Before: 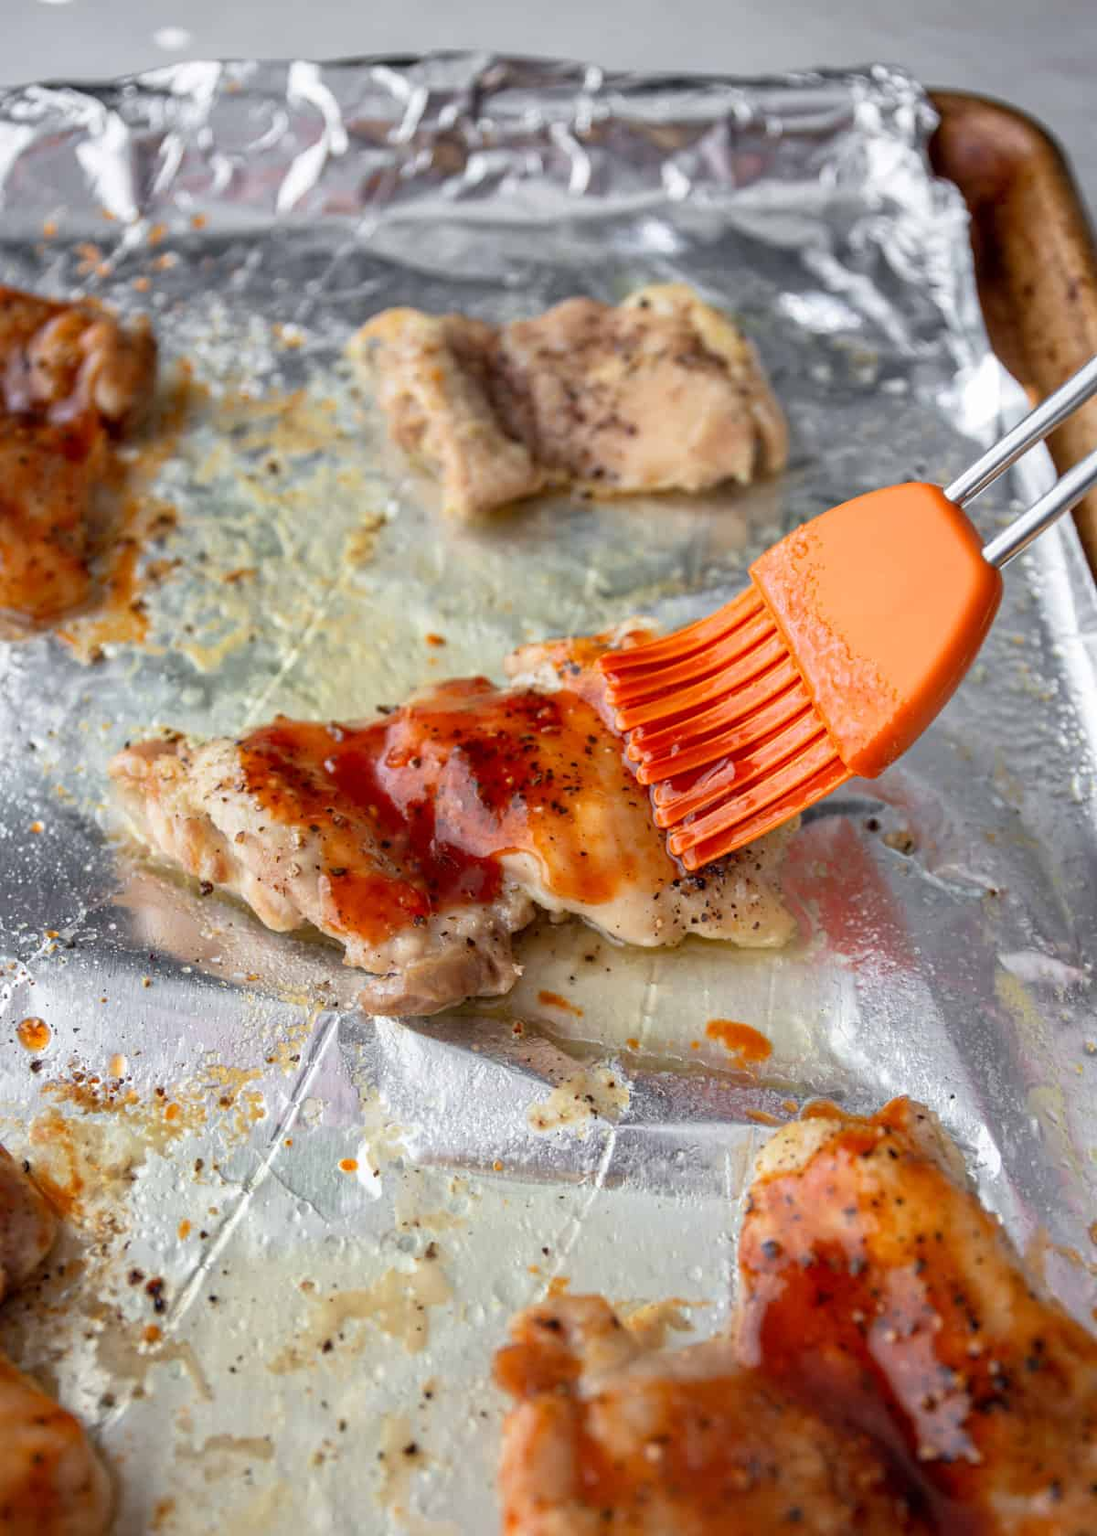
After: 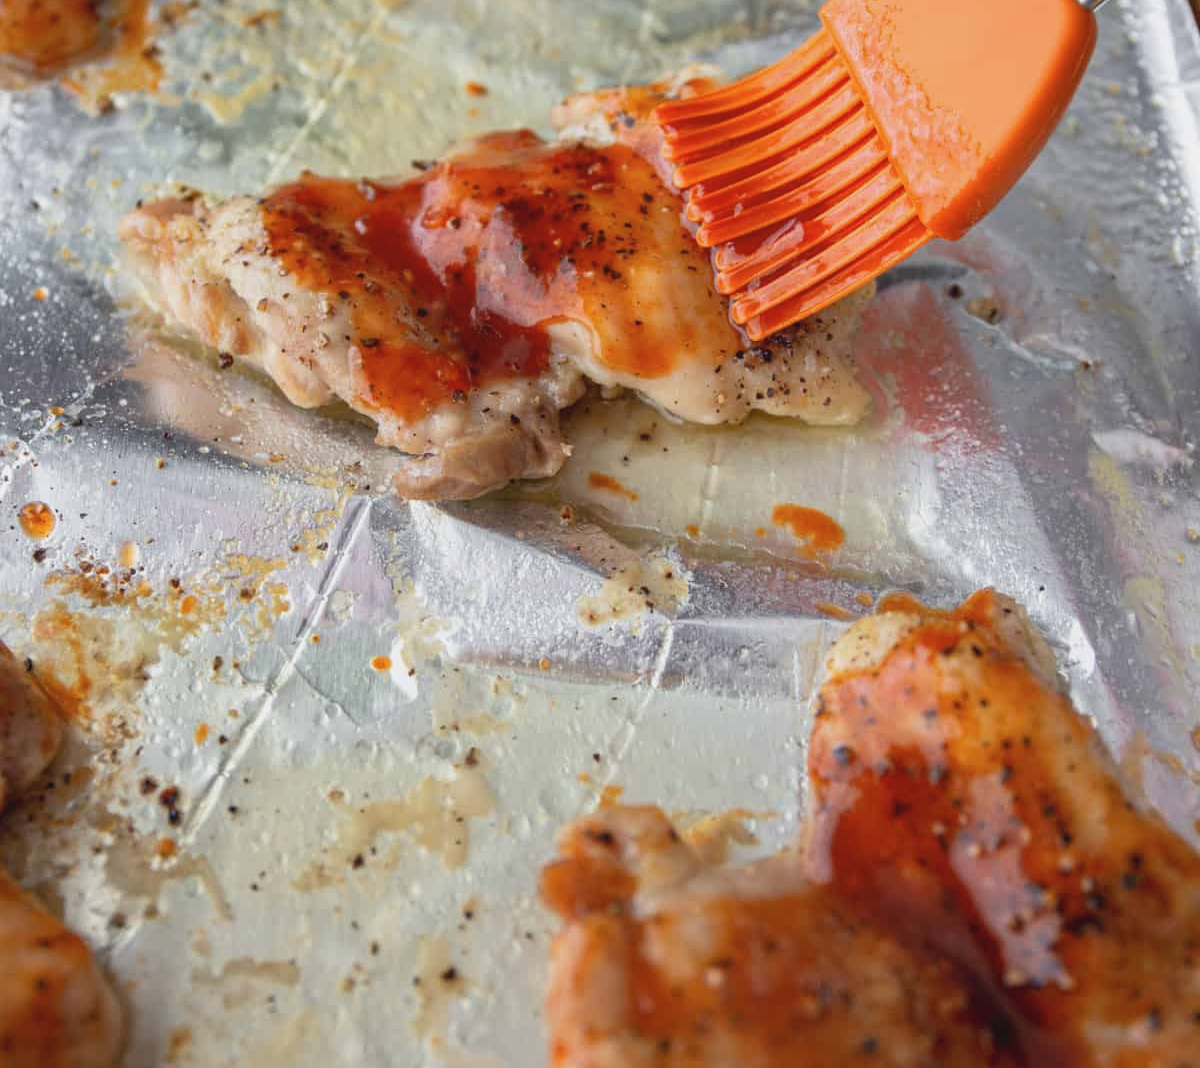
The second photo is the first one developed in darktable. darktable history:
contrast brightness saturation: contrast -0.1, saturation -0.089
crop and rotate: top 36.402%
